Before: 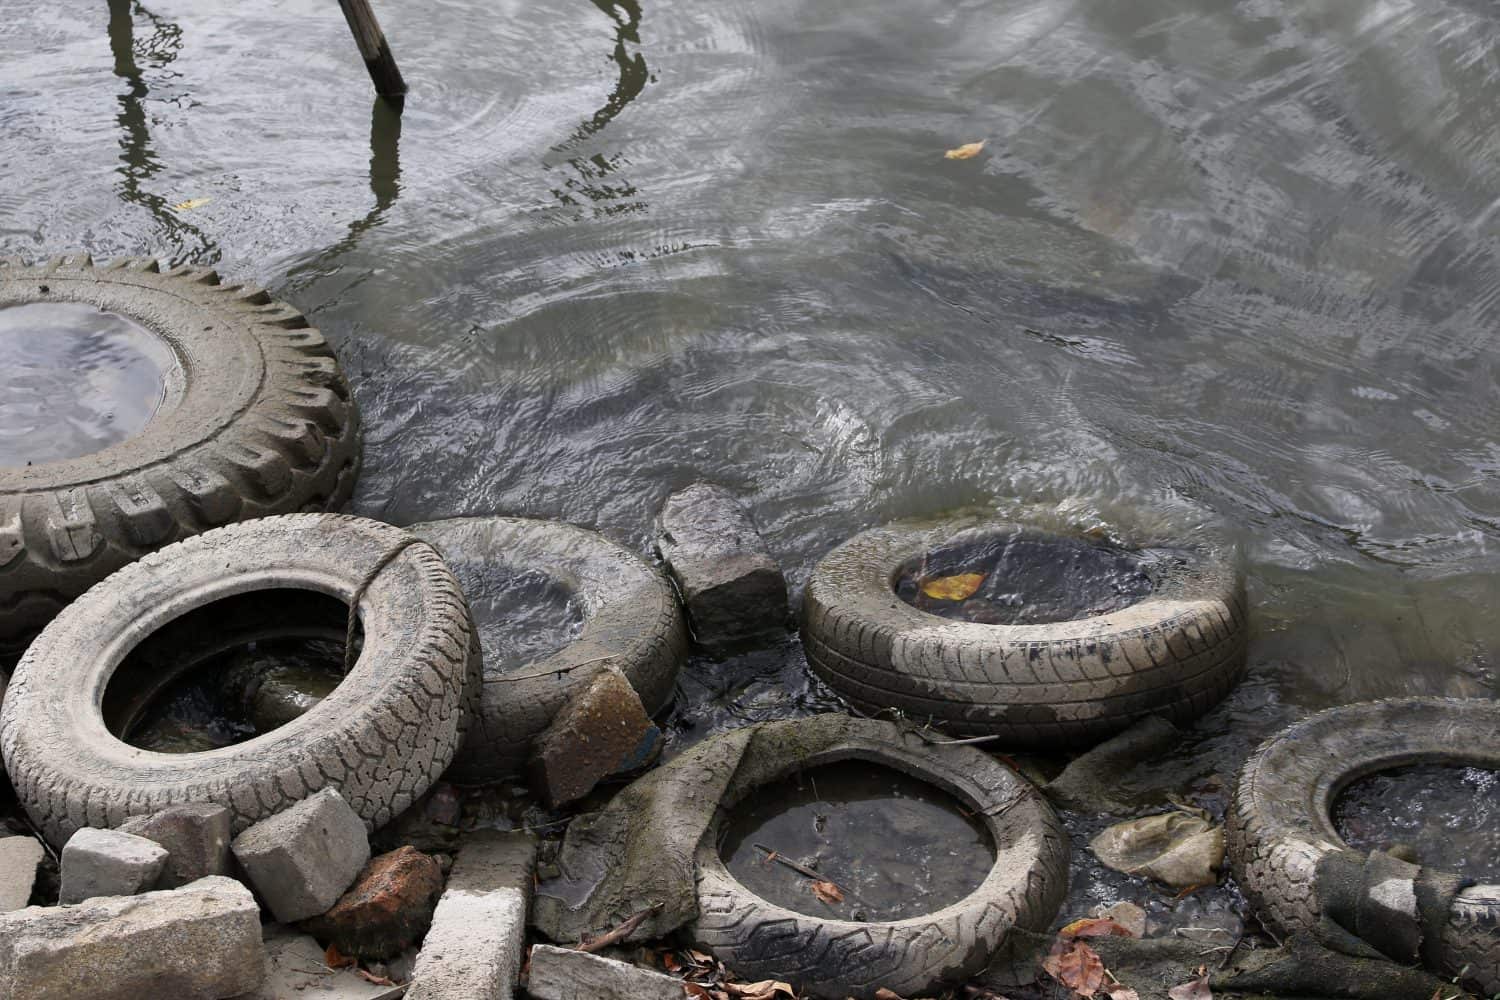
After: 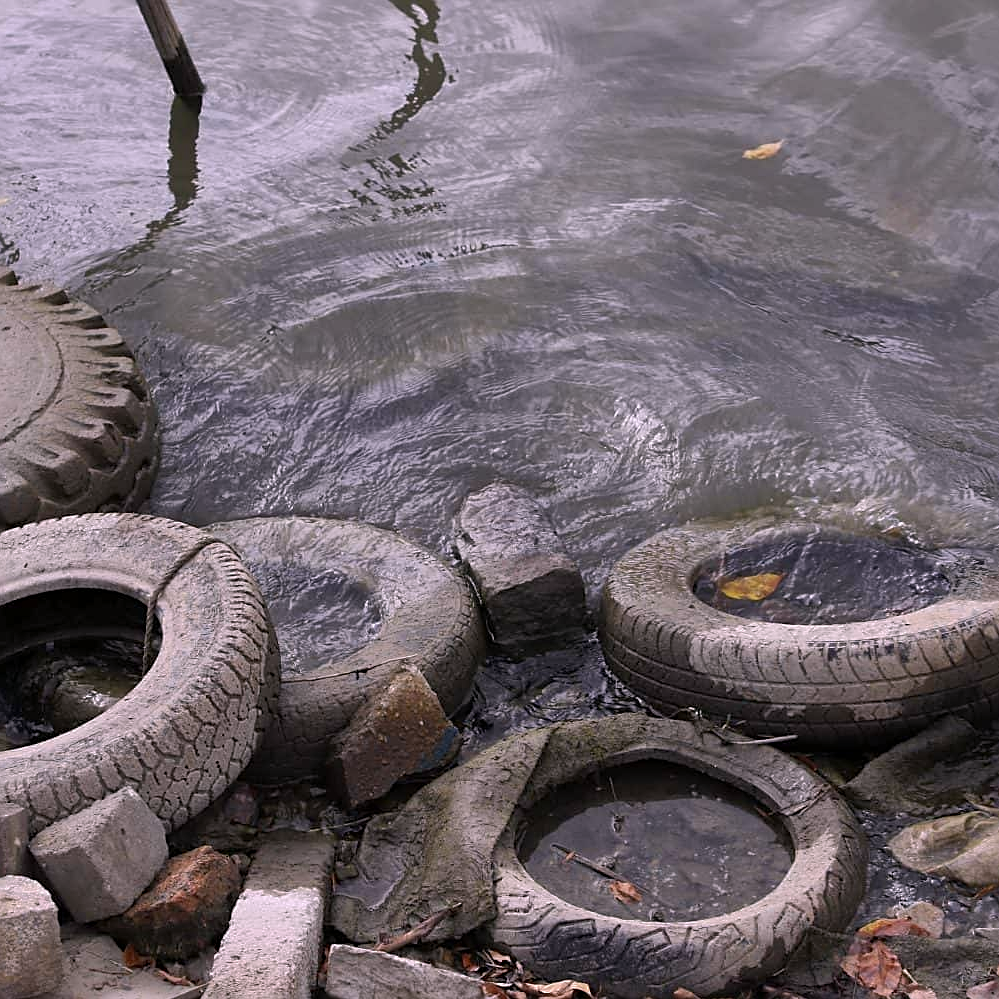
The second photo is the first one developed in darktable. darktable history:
sharpen: amount 0.498
color correction: highlights b* 2.95
crop and rotate: left 13.469%, right 19.87%
shadows and highlights: shadows 29.84
color calibration: output R [1.063, -0.012, -0.003, 0], output B [-0.079, 0.047, 1, 0], x 0.37, y 0.382, temperature 4320.48 K
